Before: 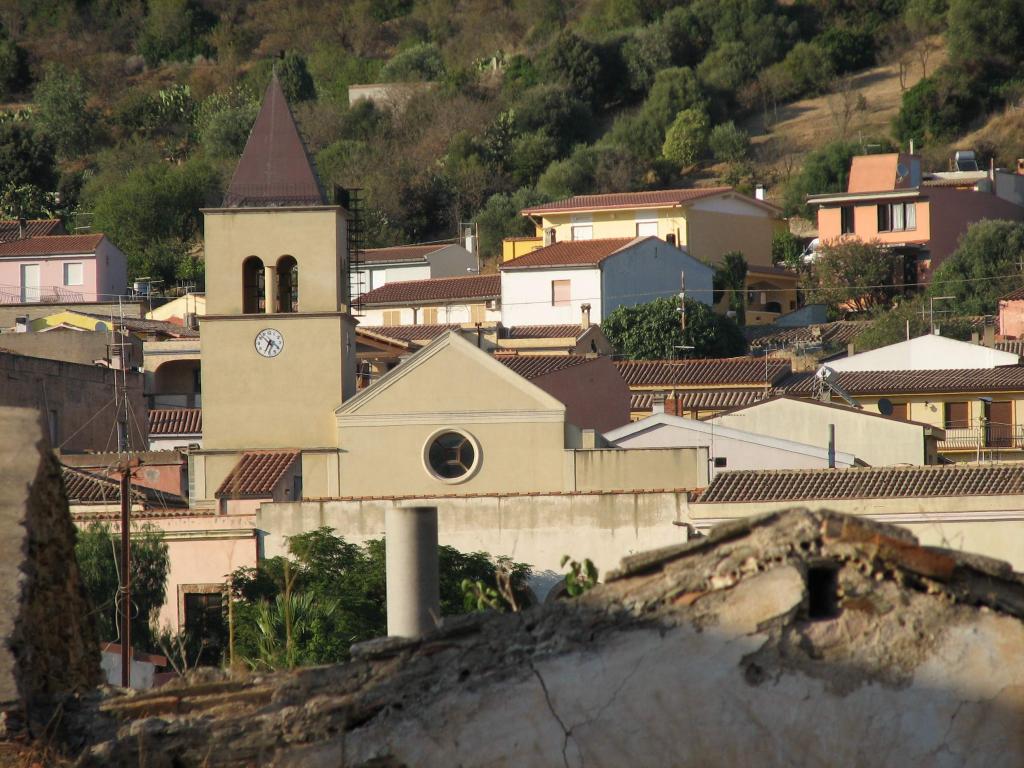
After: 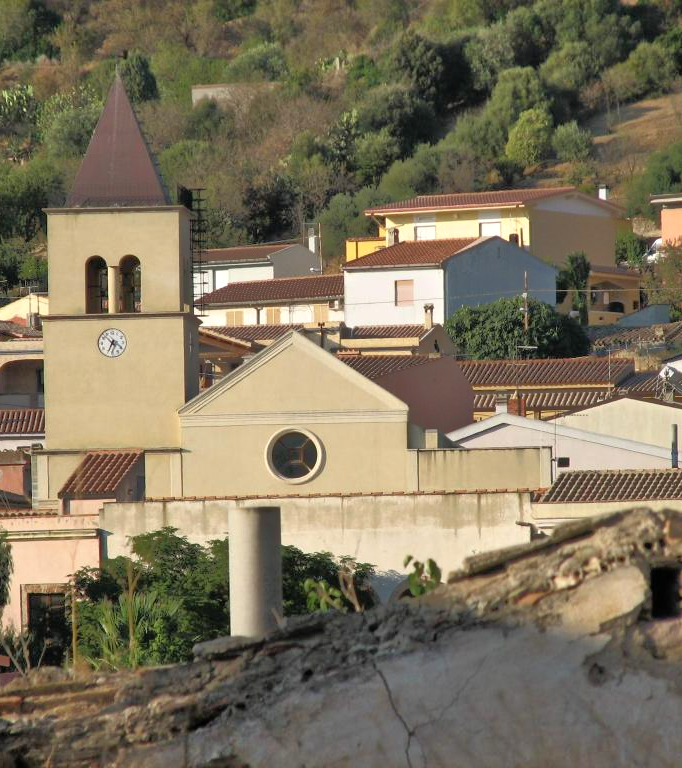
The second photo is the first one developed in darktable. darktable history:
crop: left 15.419%, right 17.914%
tone equalizer: -8 EV -0.528 EV, -7 EV -0.319 EV, -6 EV -0.083 EV, -5 EV 0.413 EV, -4 EV 0.985 EV, -3 EV 0.791 EV, -2 EV -0.01 EV, -1 EV 0.14 EV, +0 EV -0.012 EV, smoothing 1
